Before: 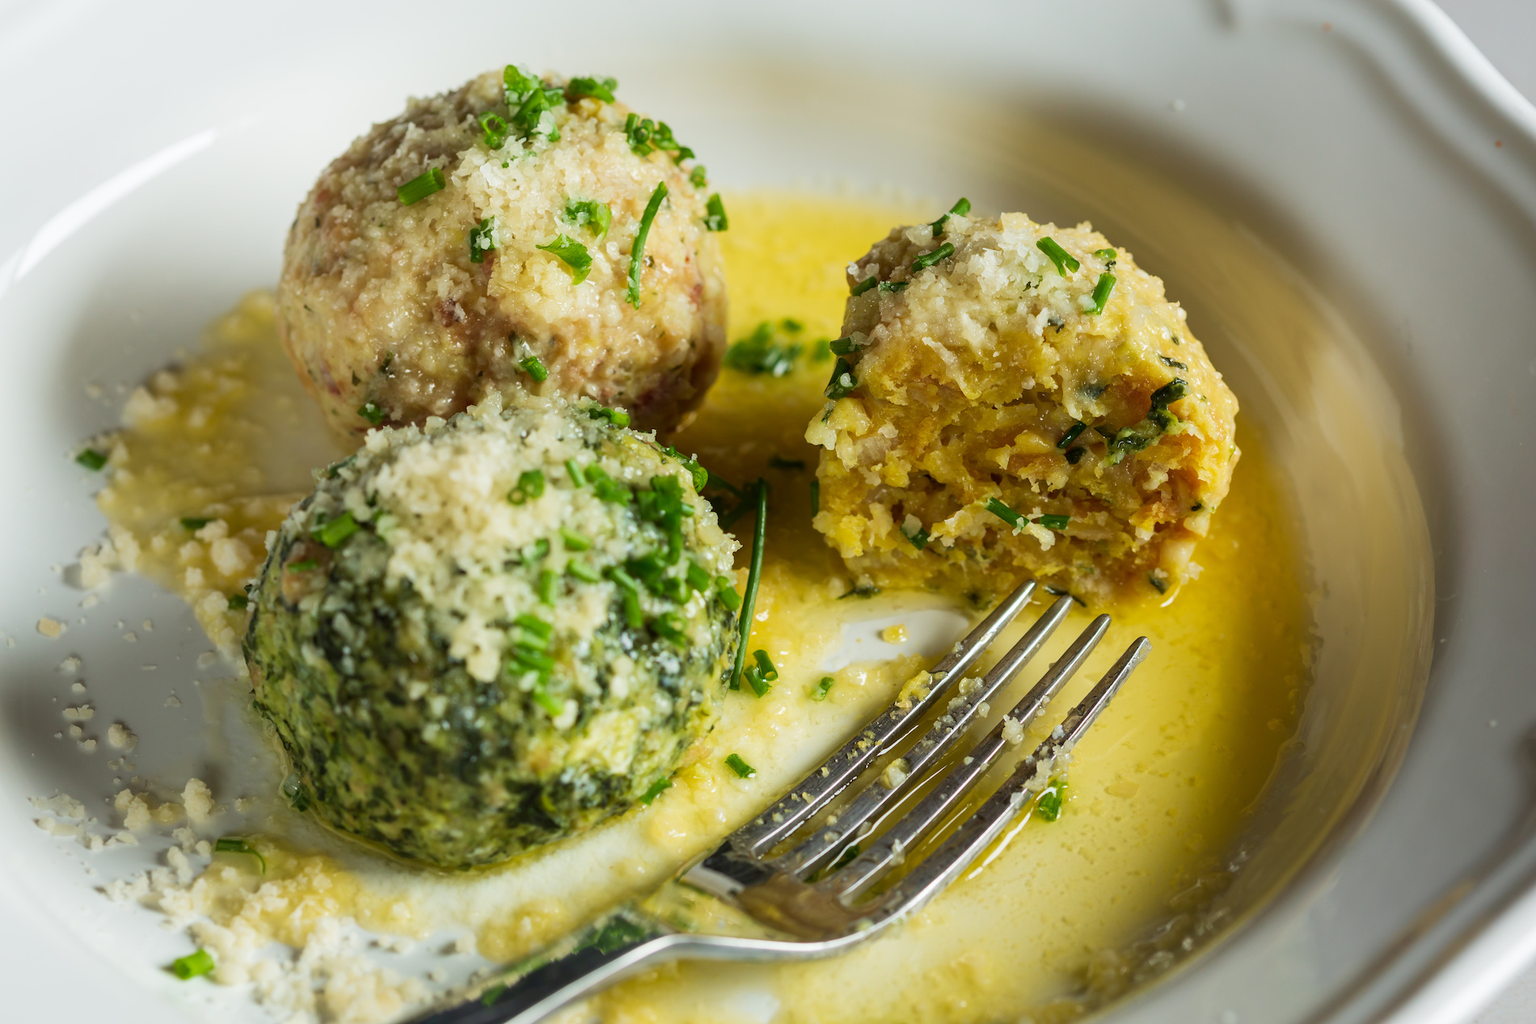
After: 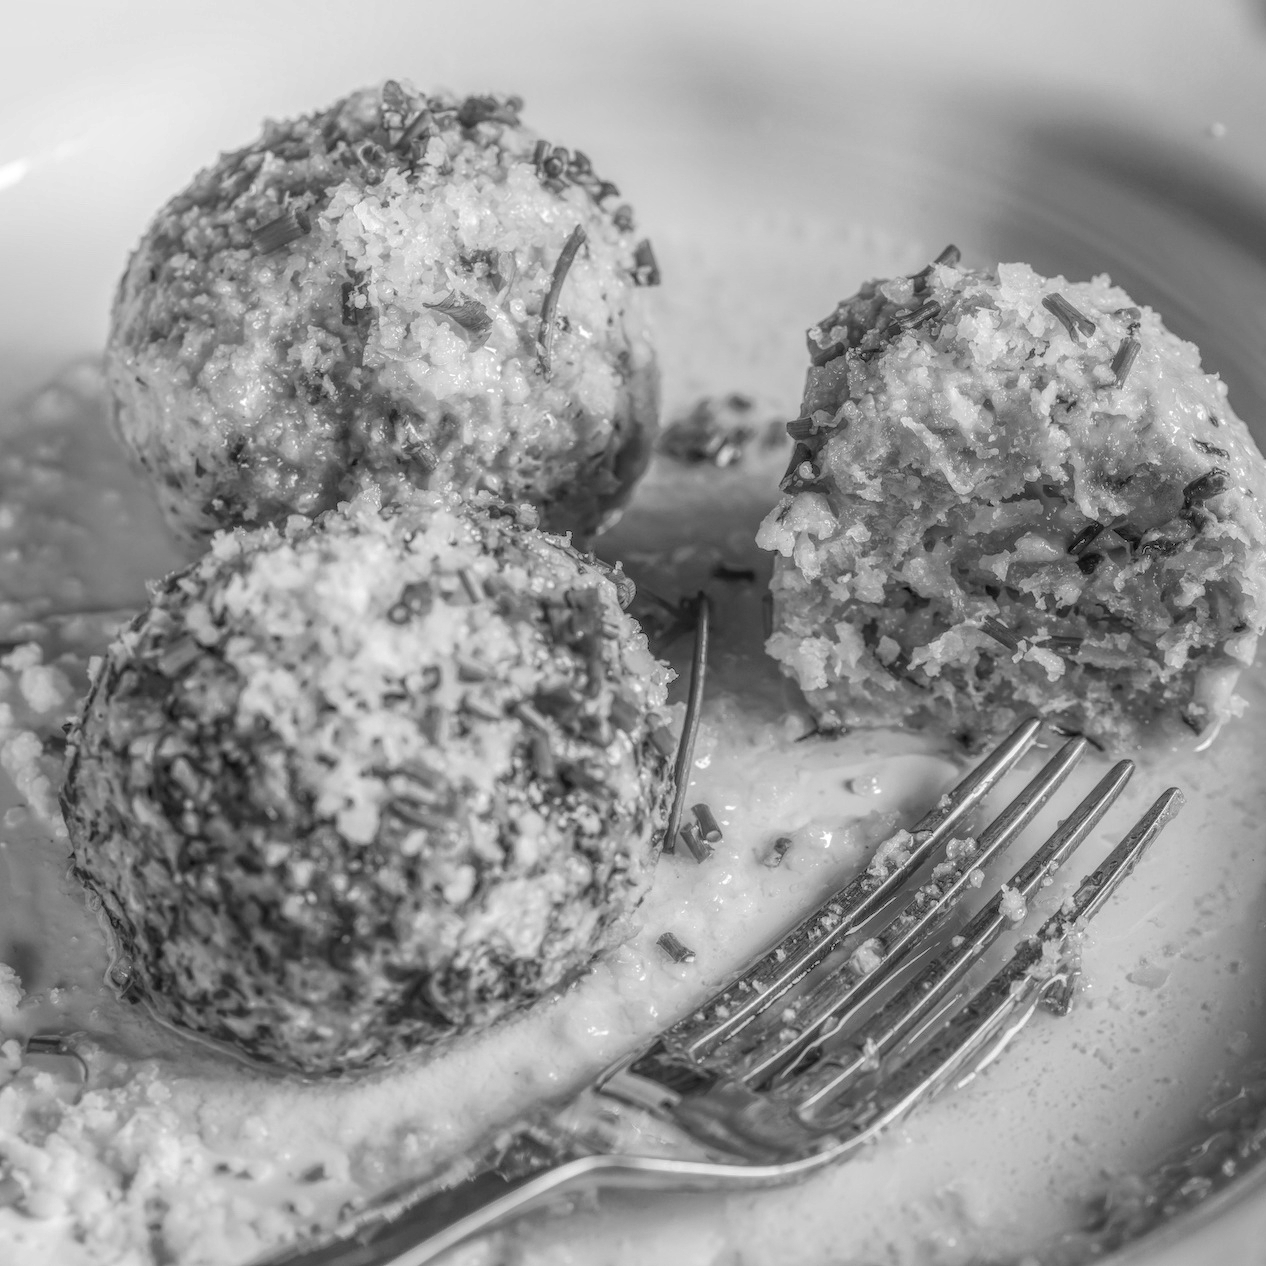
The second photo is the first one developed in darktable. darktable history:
monochrome: on, module defaults
local contrast: highlights 20%, shadows 30%, detail 200%, midtone range 0.2
crop and rotate: left 12.648%, right 20.685%
white balance: red 1.045, blue 0.932
